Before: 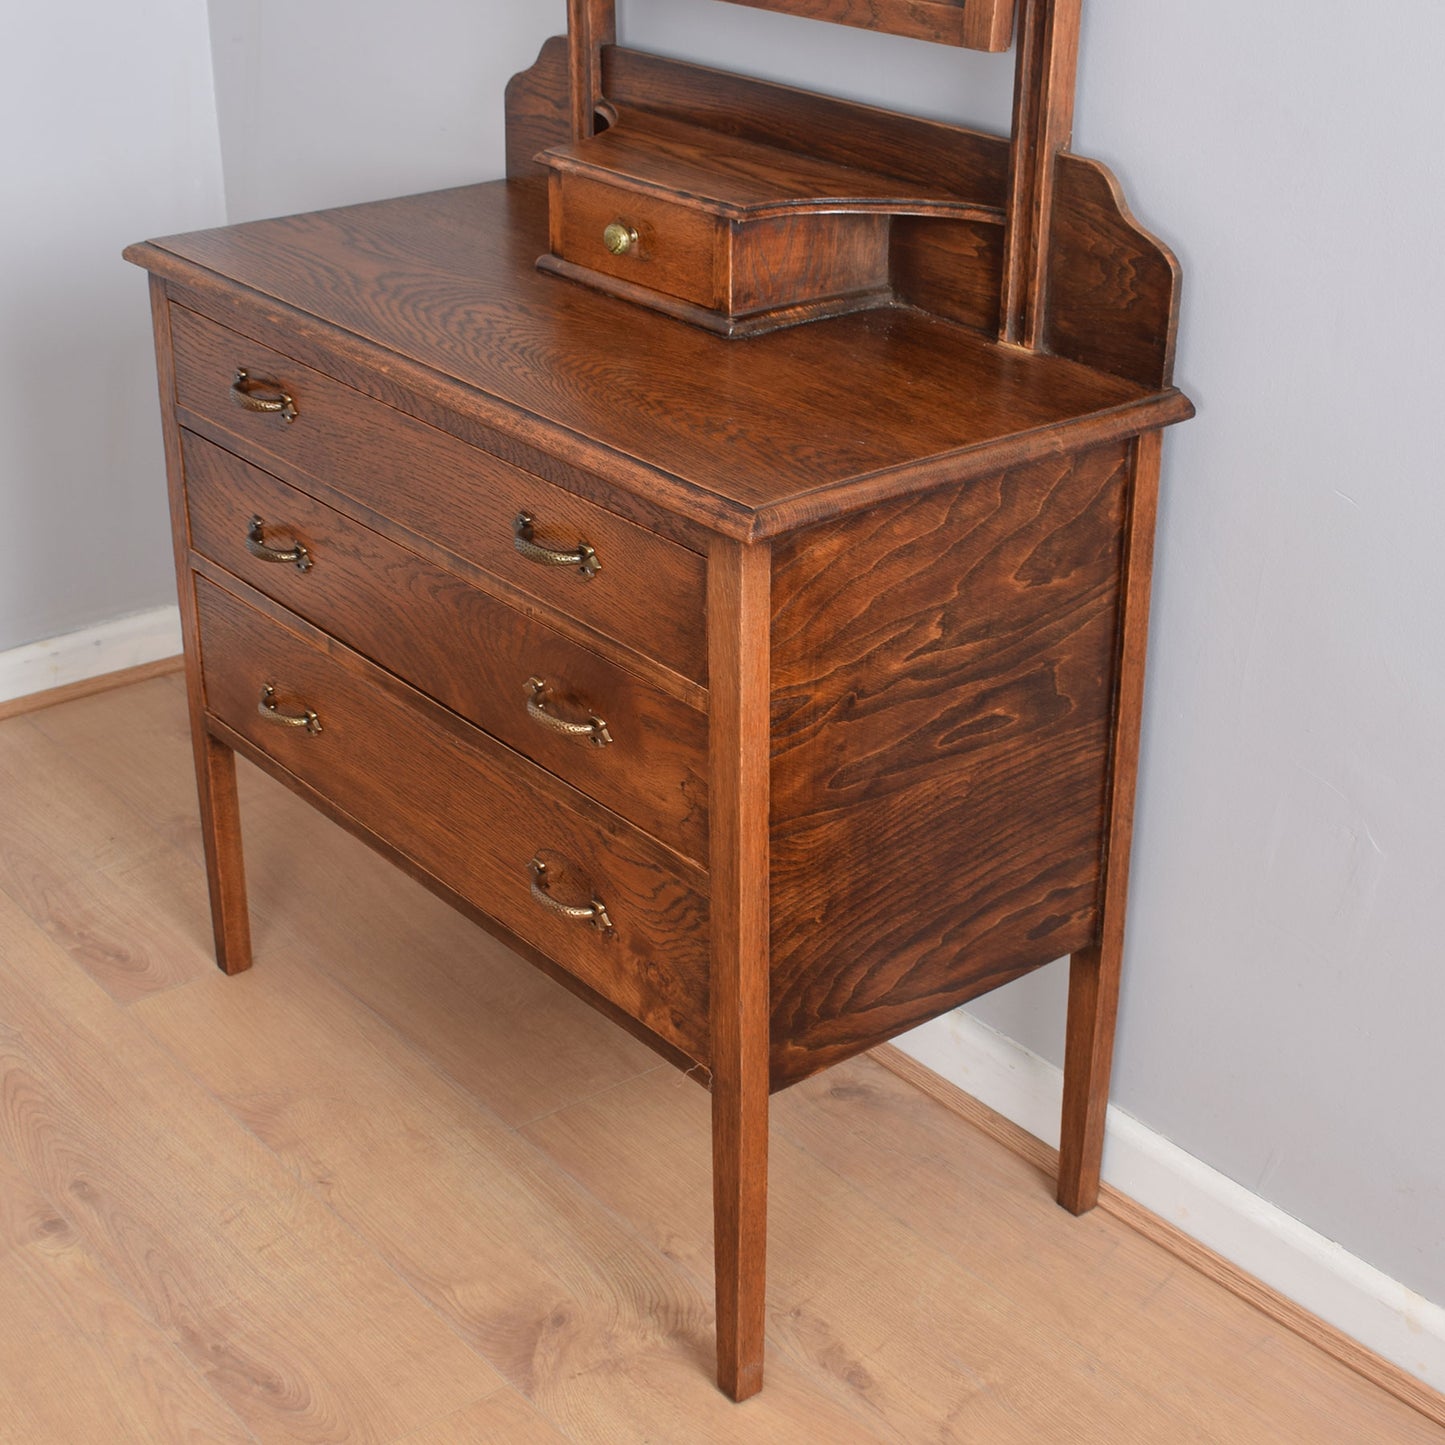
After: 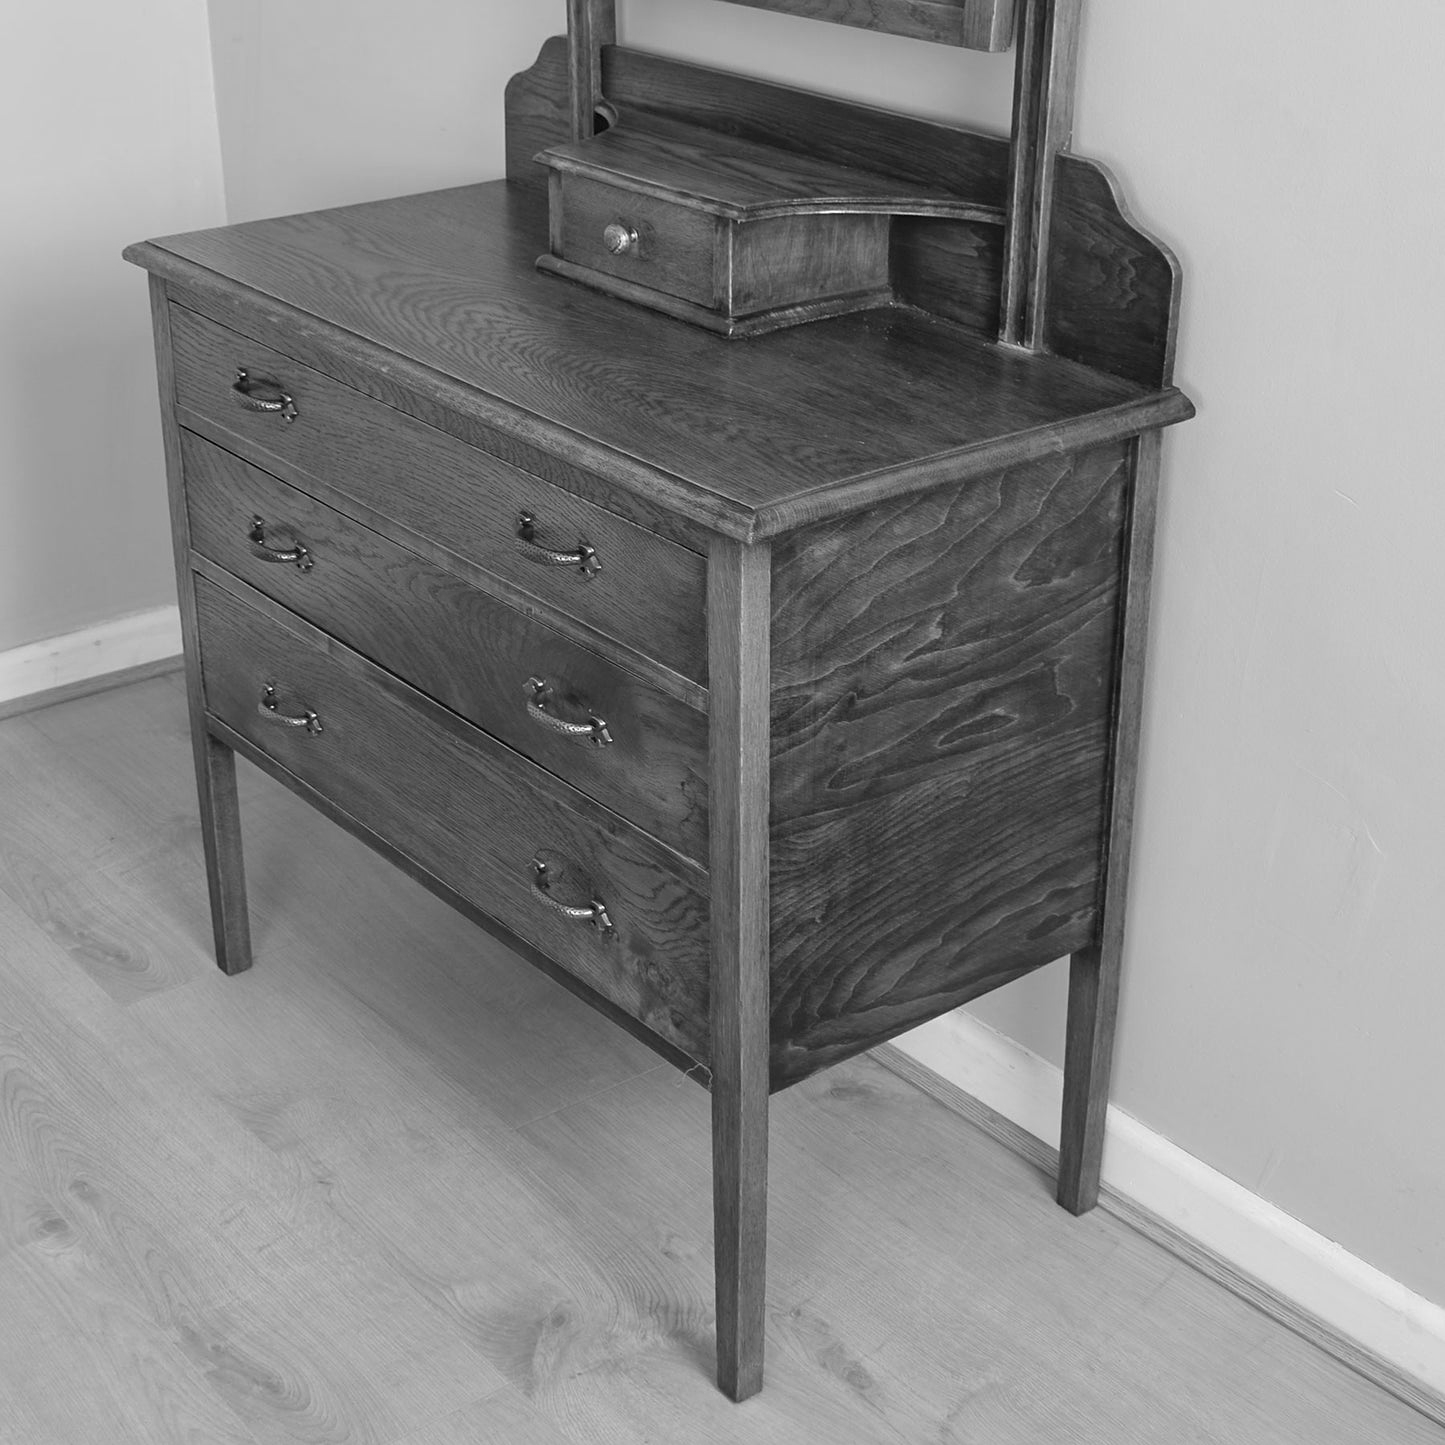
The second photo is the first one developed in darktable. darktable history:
sharpen: amount 0.2
monochrome: on, module defaults
